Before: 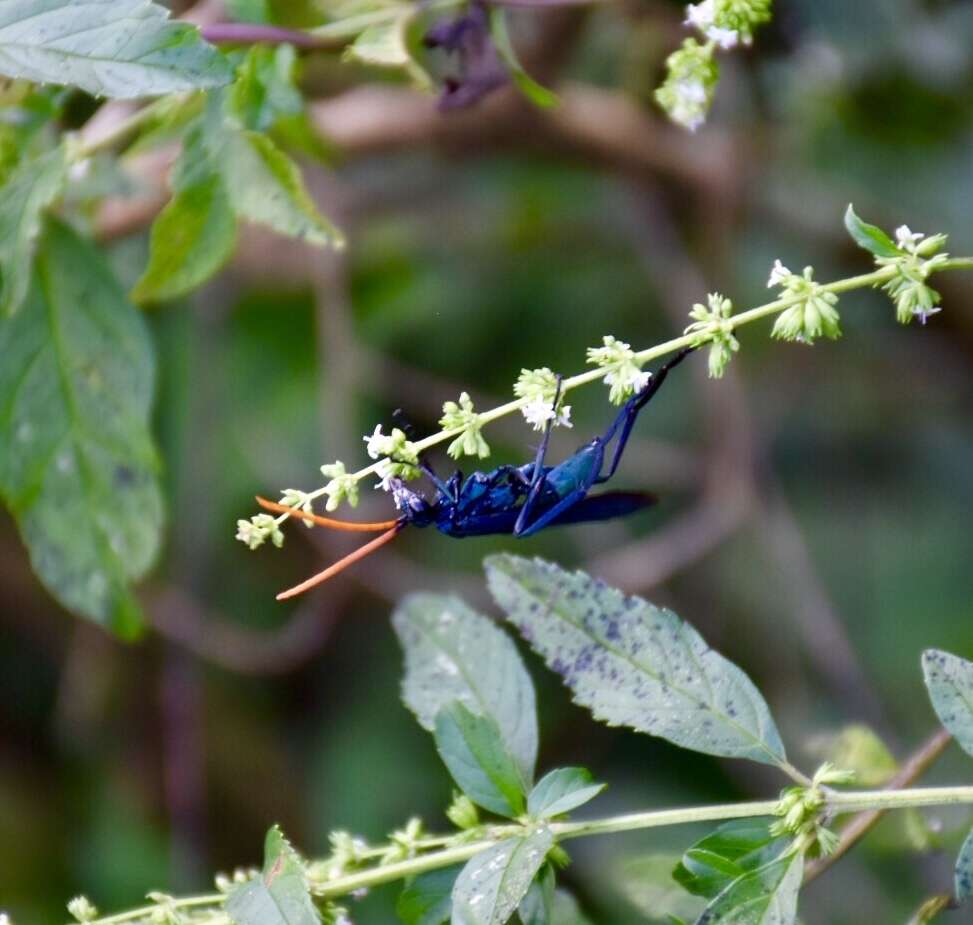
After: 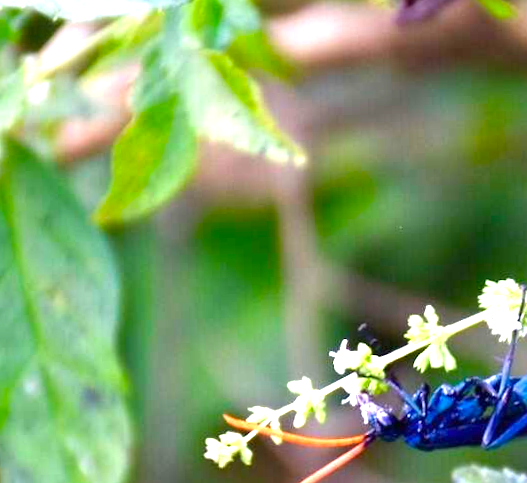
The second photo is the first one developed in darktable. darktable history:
crop and rotate: left 3.047%, top 7.509%, right 42.236%, bottom 37.598%
rotate and perspective: rotation -1.42°, crop left 0.016, crop right 0.984, crop top 0.035, crop bottom 0.965
exposure: black level correction 0, exposure 1.2 EV, compensate exposure bias true, compensate highlight preservation false
